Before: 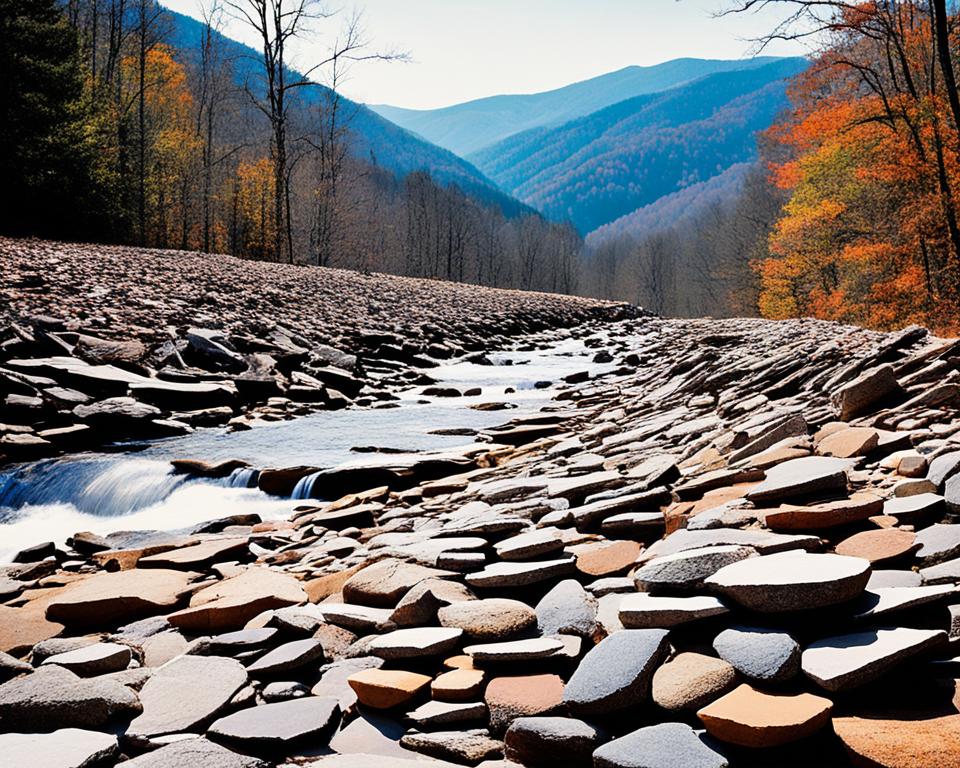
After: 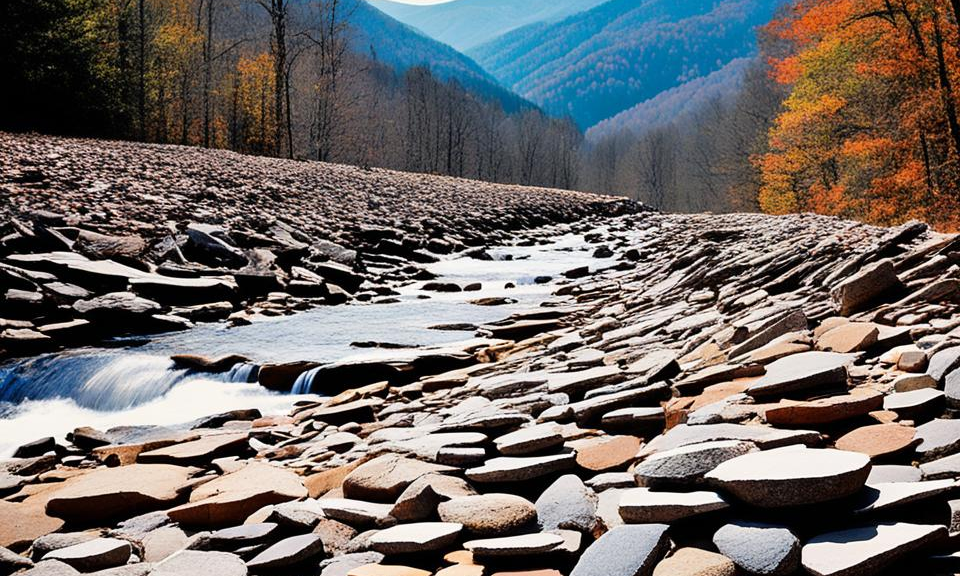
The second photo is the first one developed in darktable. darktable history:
crop: top 13.725%, bottom 11.171%
